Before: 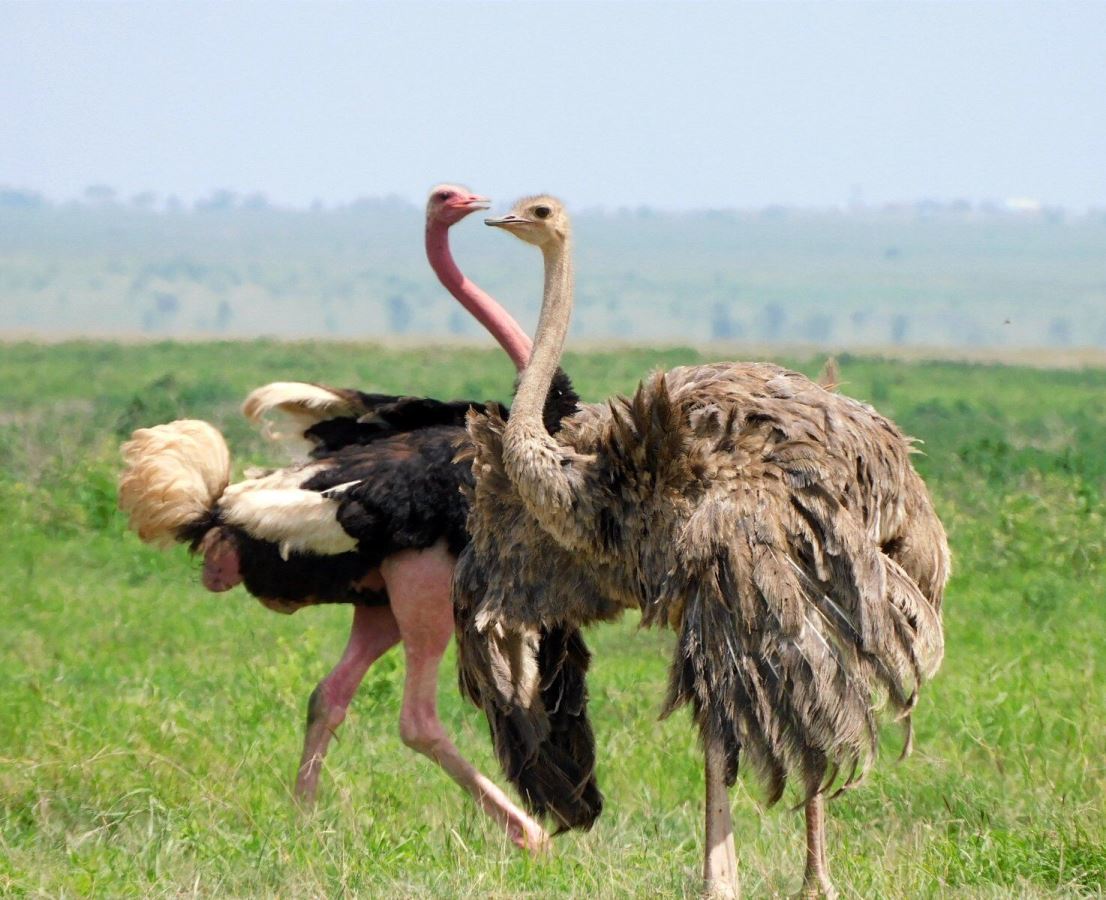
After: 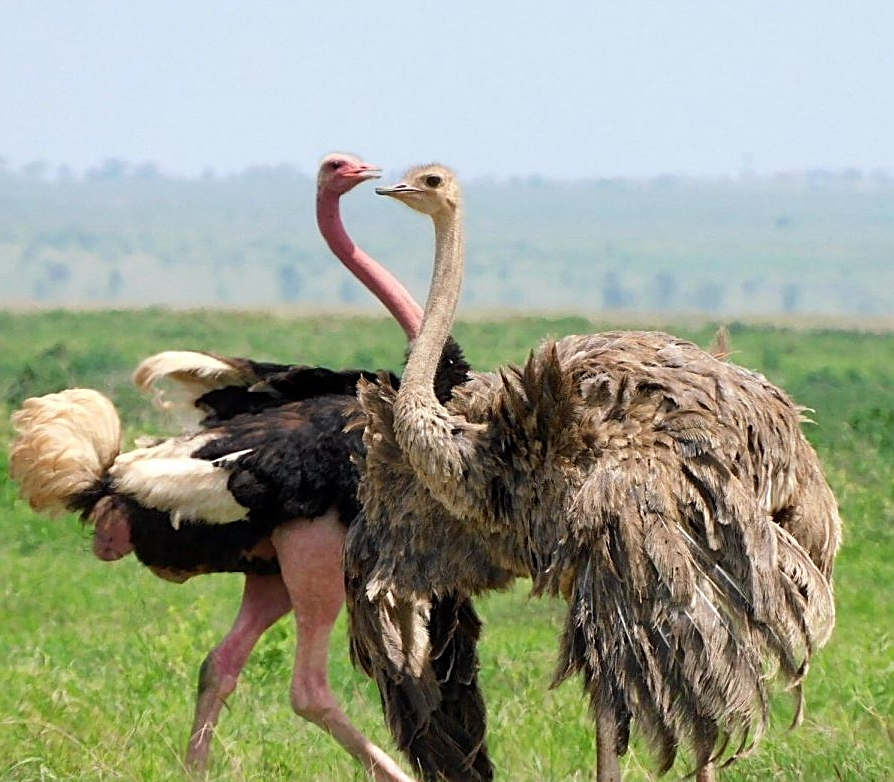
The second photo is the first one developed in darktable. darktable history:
crop: left 9.929%, top 3.475%, right 9.188%, bottom 9.529%
sharpen: amount 0.575
